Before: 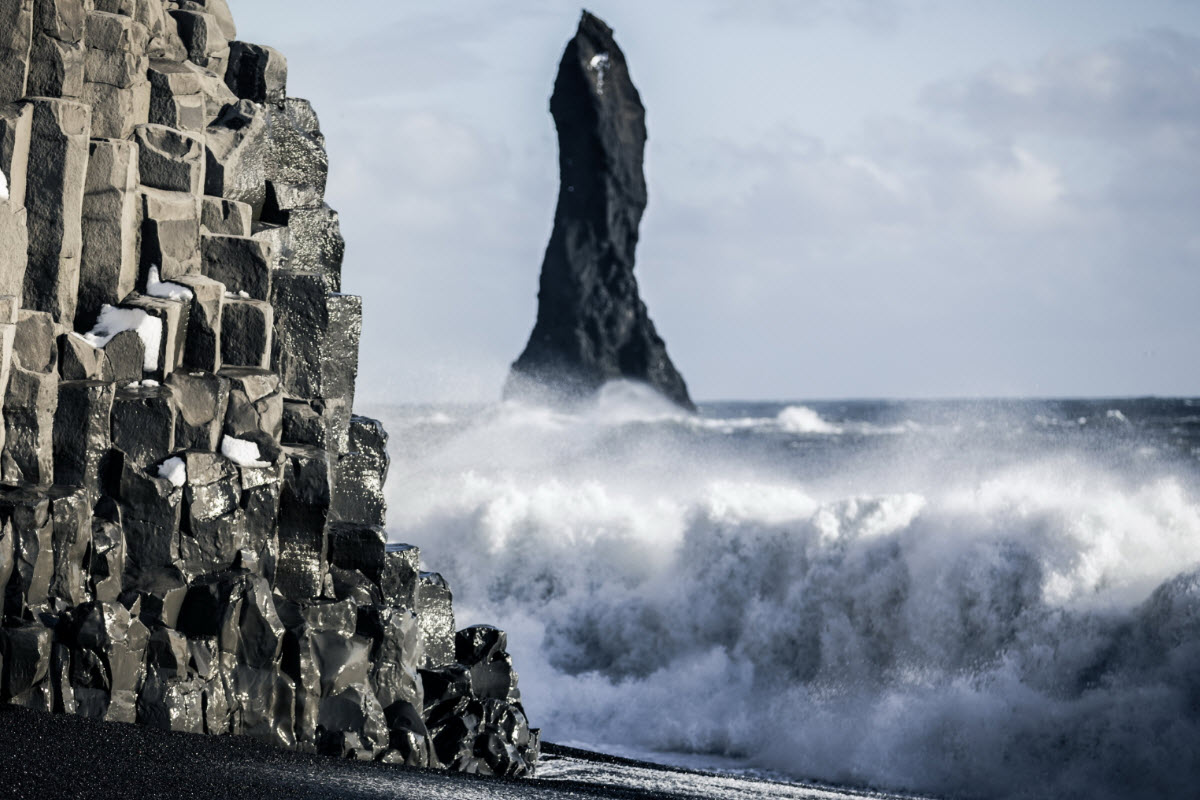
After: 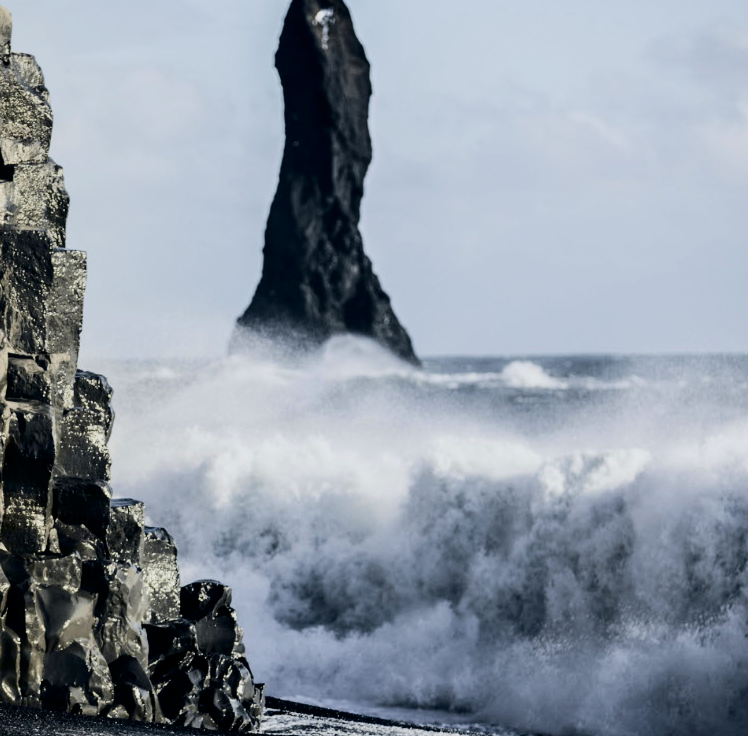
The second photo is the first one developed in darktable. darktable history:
tone curve: curves: ch0 [(0, 0) (0.049, 0.01) (0.154, 0.081) (0.491, 0.519) (0.748, 0.765) (1, 0.919)]; ch1 [(0, 0) (0.172, 0.123) (0.317, 0.272) (0.401, 0.422) (0.499, 0.497) (0.531, 0.54) (0.615, 0.603) (0.741, 0.783) (1, 1)]; ch2 [(0, 0) (0.411, 0.424) (0.483, 0.478) (0.544, 0.56) (0.686, 0.638) (1, 1)], color space Lab, independent channels, preserve colors none
crop and rotate: left 22.918%, top 5.629%, right 14.711%, bottom 2.247%
